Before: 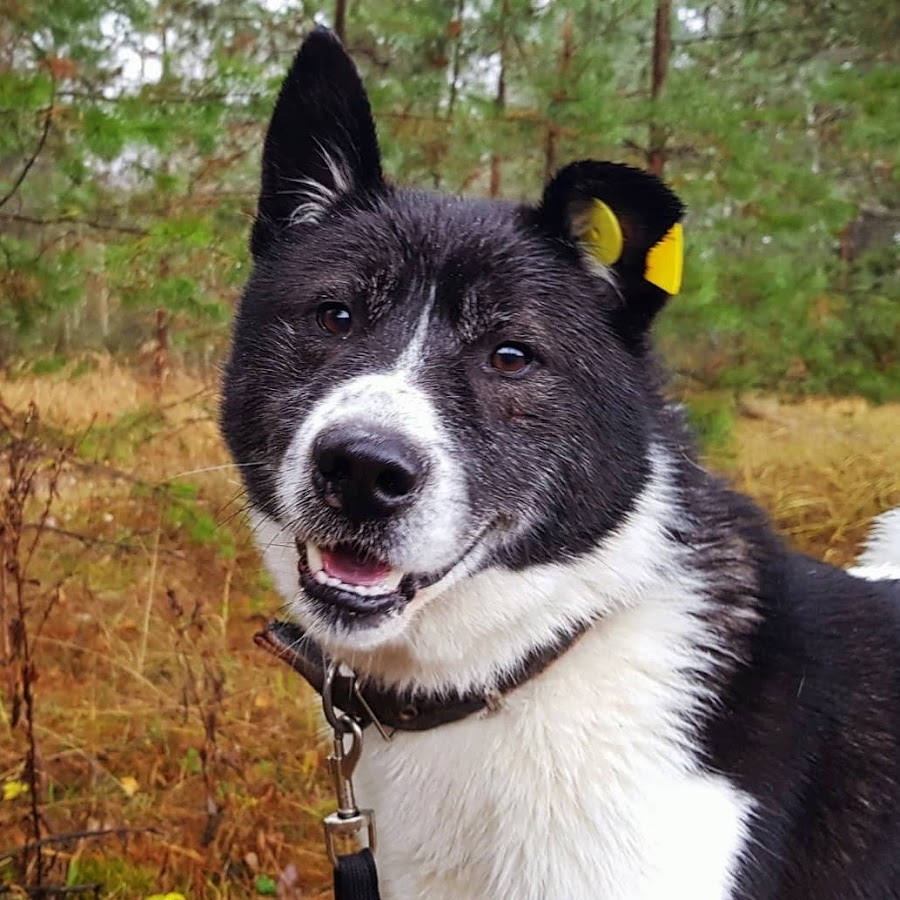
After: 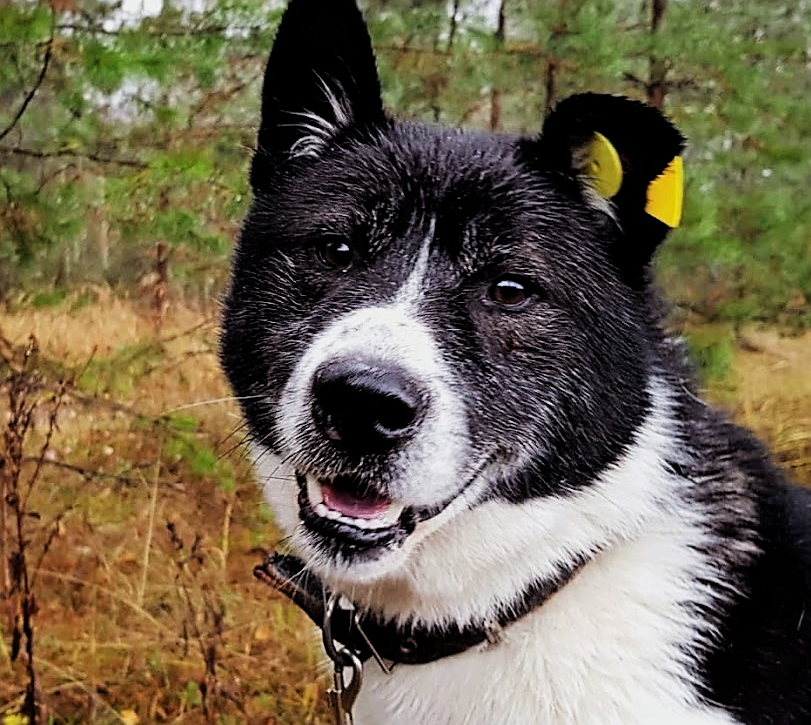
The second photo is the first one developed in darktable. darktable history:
crop: top 7.464%, right 9.843%, bottom 11.914%
filmic rgb: black relative exposure -5.1 EV, white relative exposure 3.17 EV, hardness 3.43, contrast 1.204, highlights saturation mix -49.06%
sharpen: on, module defaults
